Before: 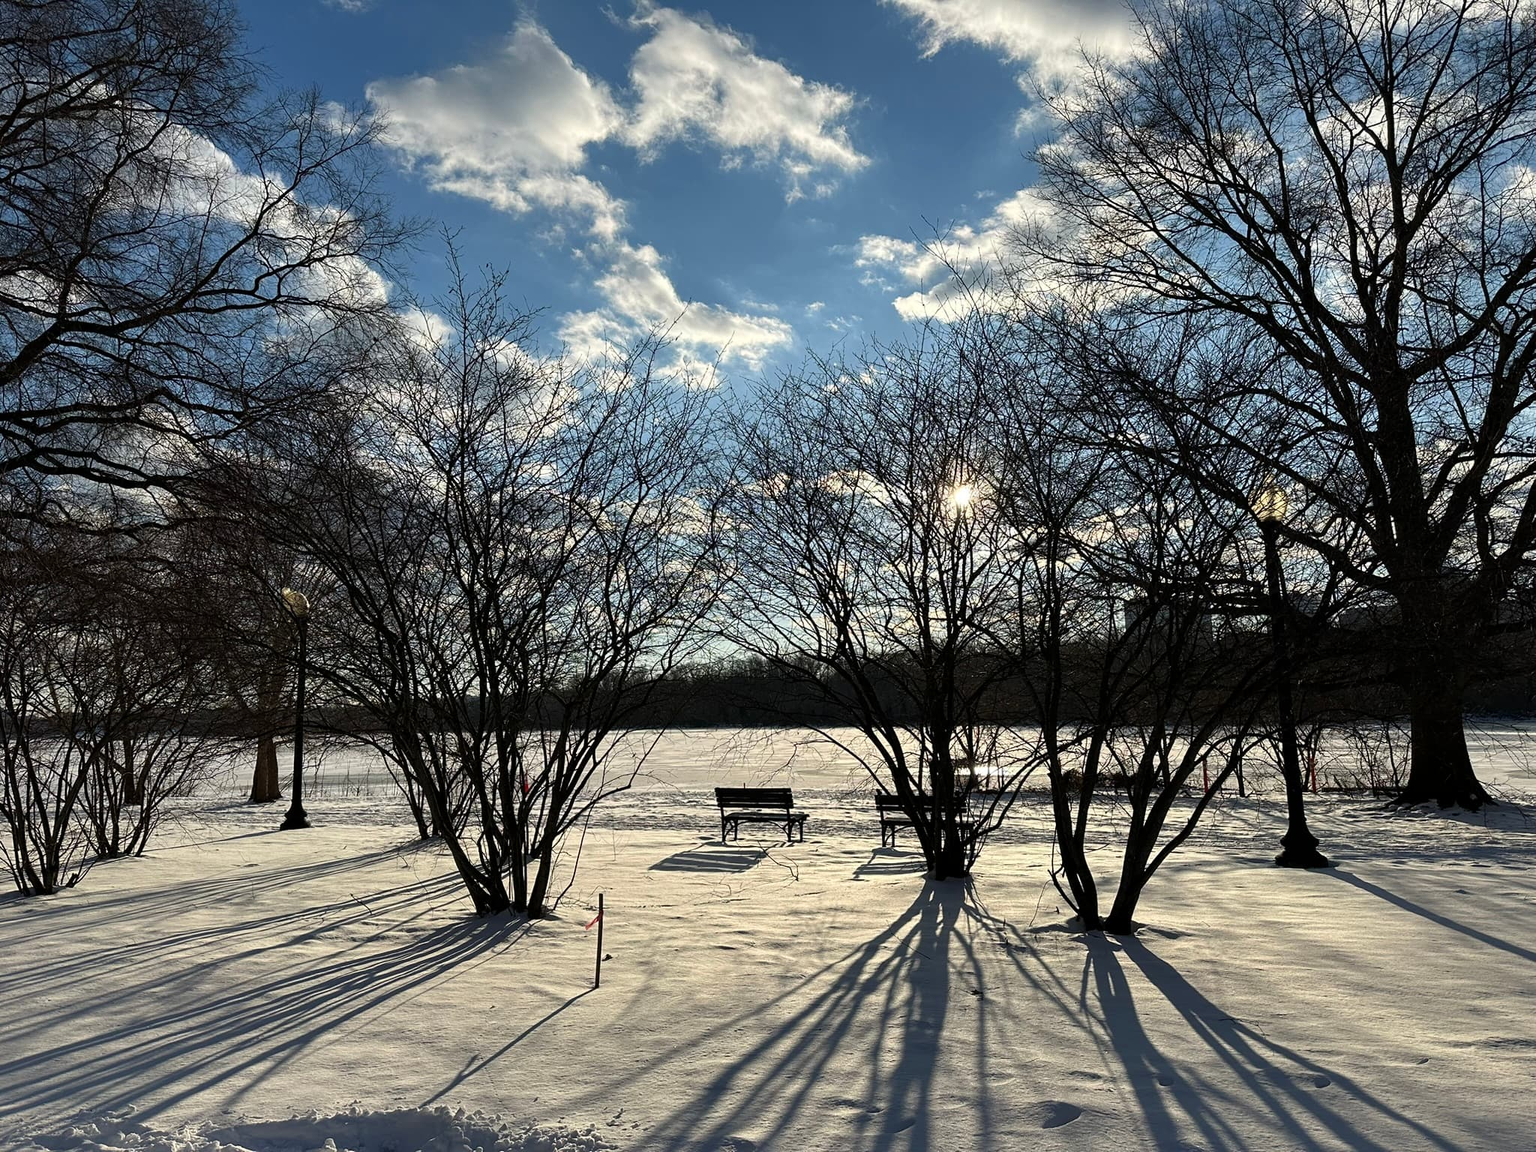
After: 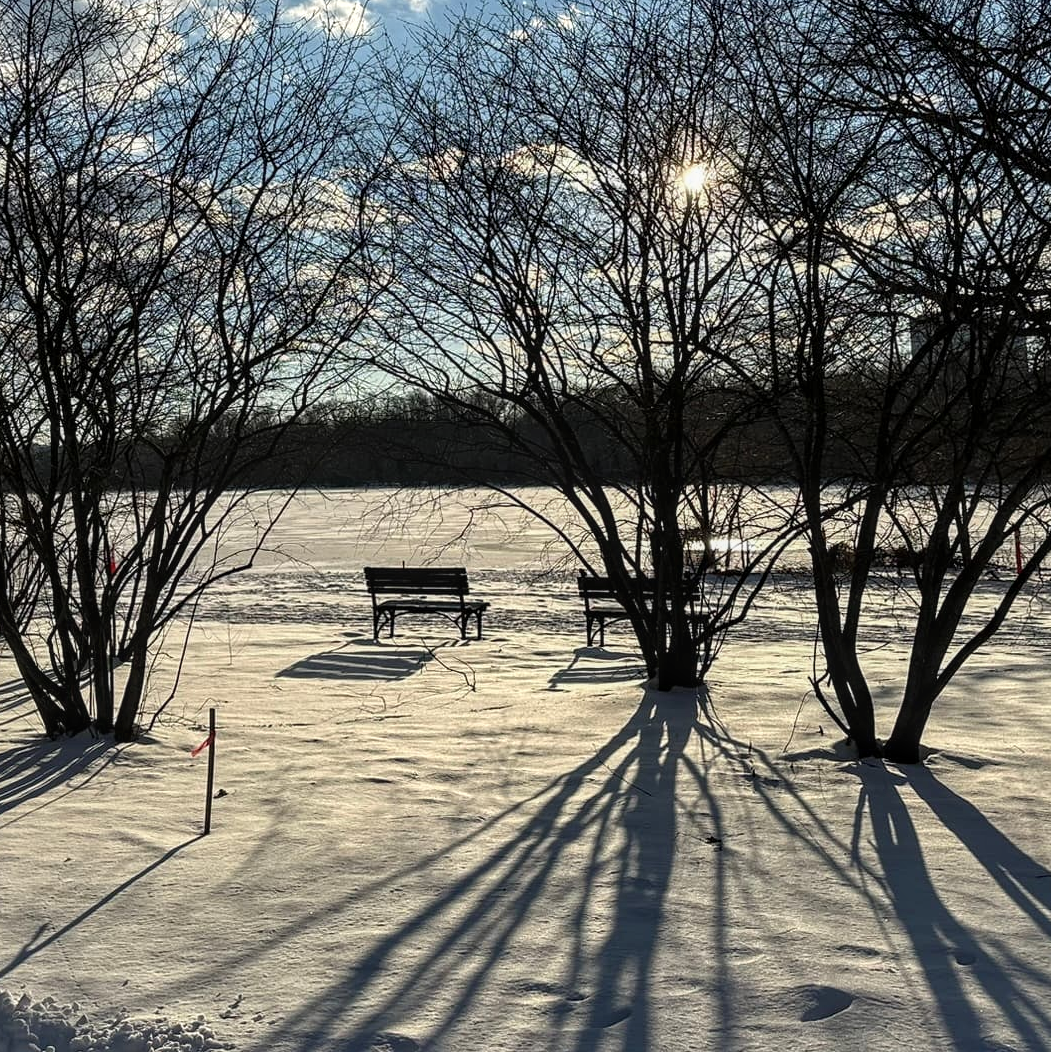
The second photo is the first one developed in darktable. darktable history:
local contrast: on, module defaults
crop and rotate: left 28.801%, top 31.489%, right 19.865%
